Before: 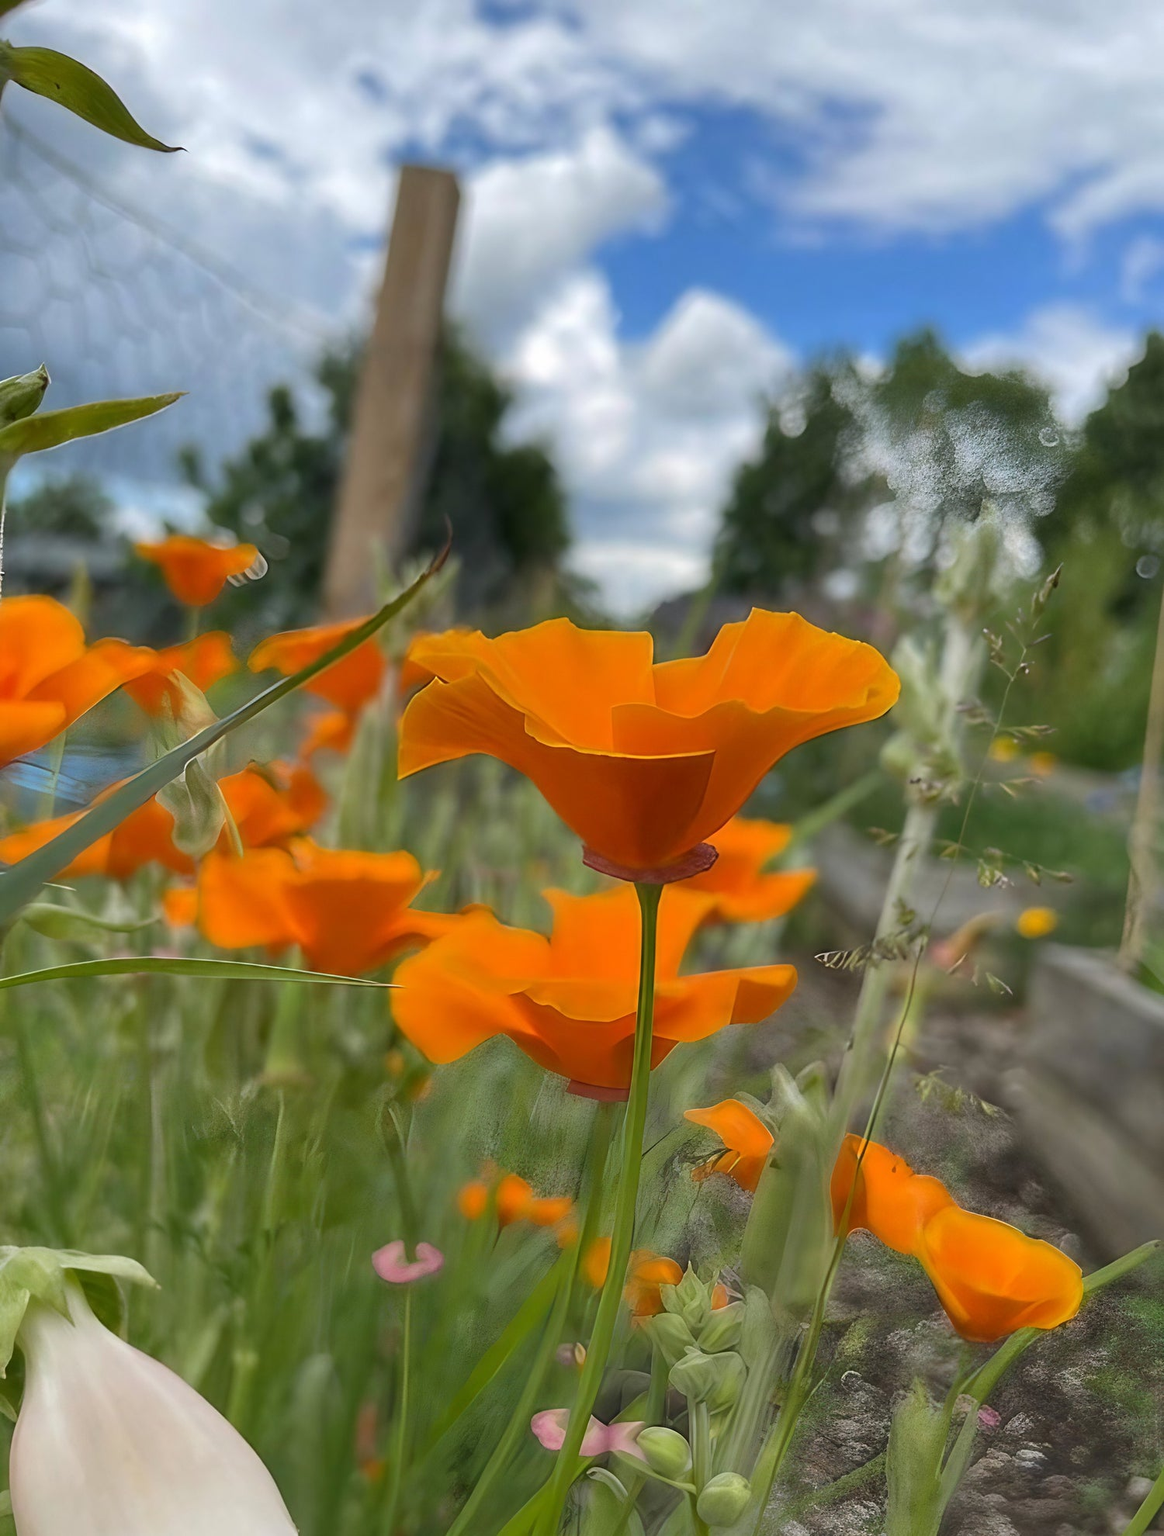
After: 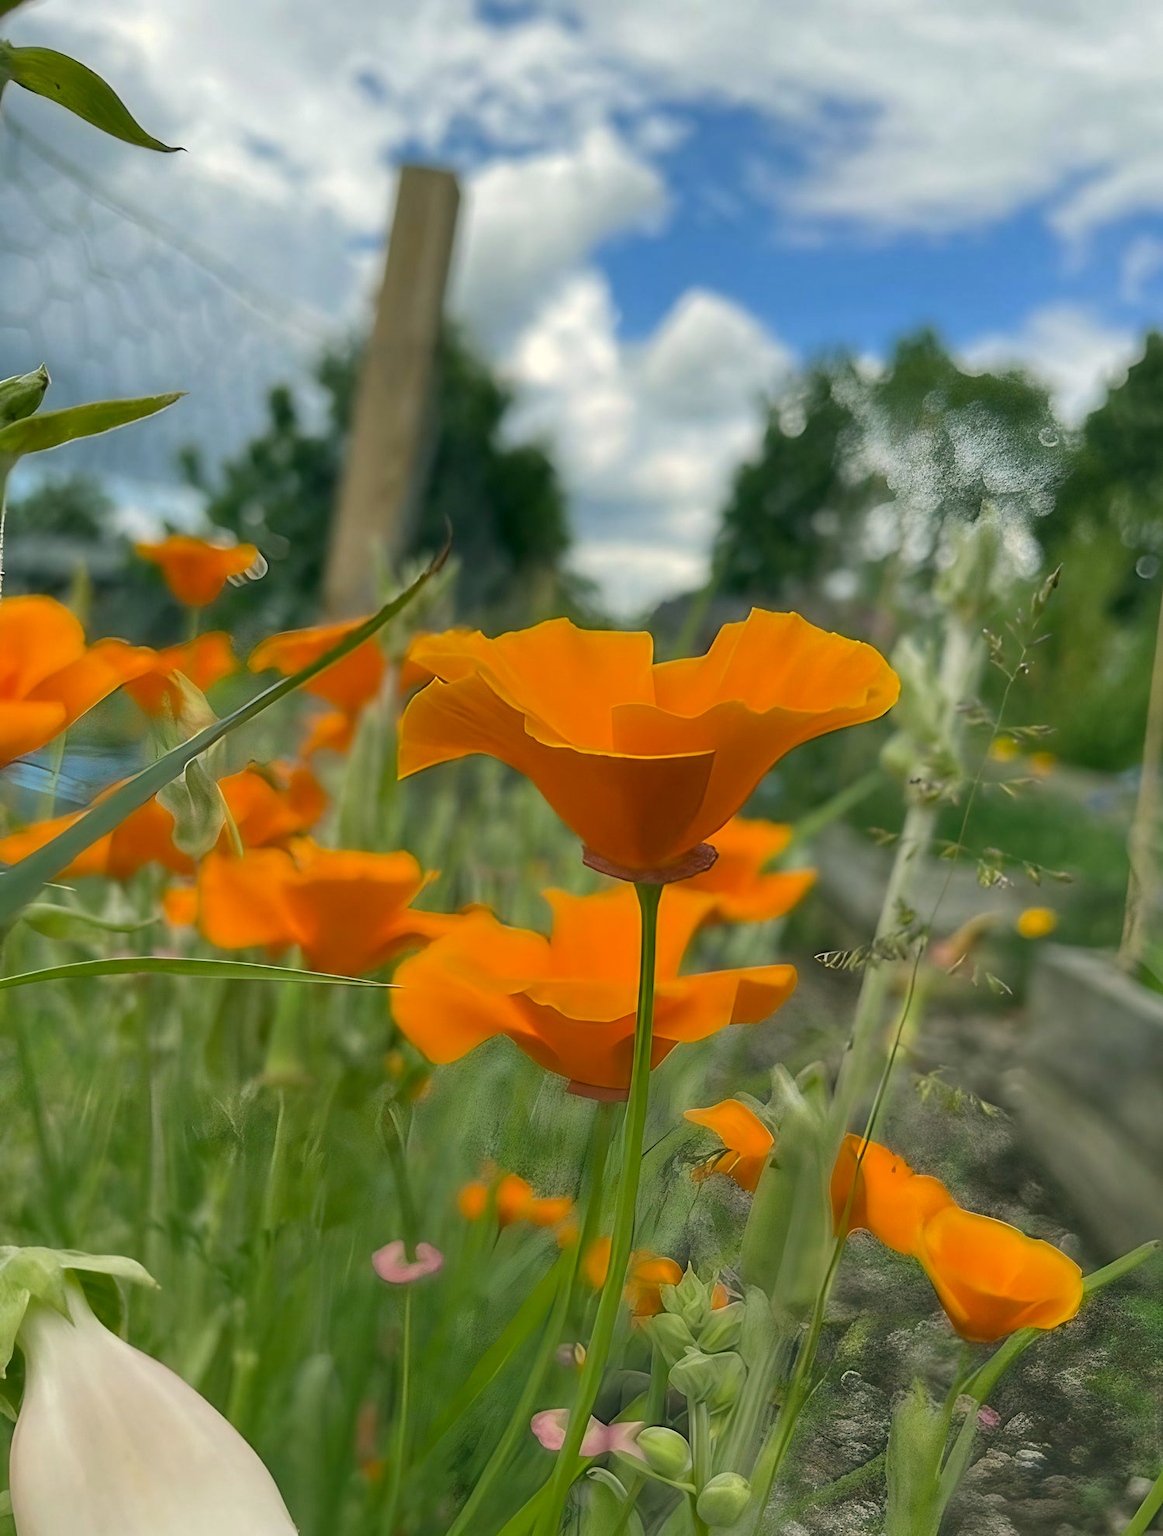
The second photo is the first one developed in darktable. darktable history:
color correction: highlights a* -0.333, highlights b* 9.25, shadows a* -8.93, shadows b* 1.48
